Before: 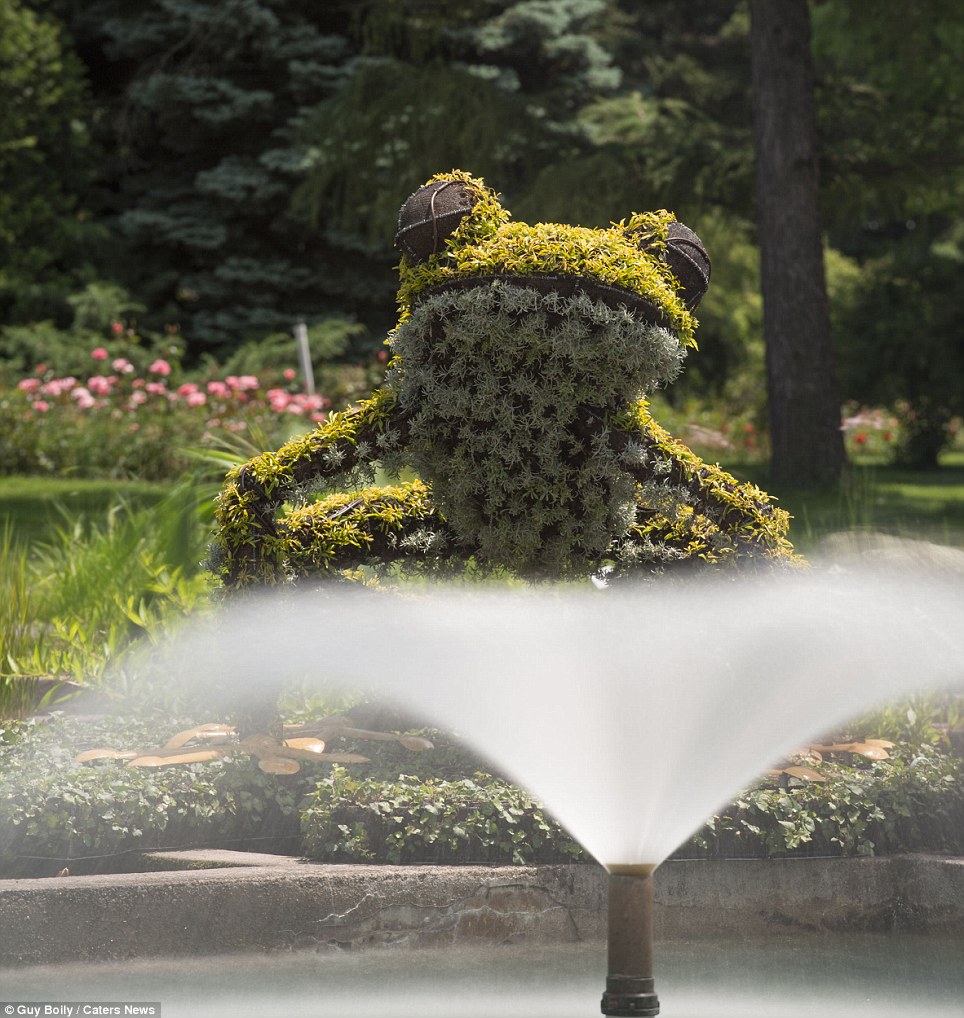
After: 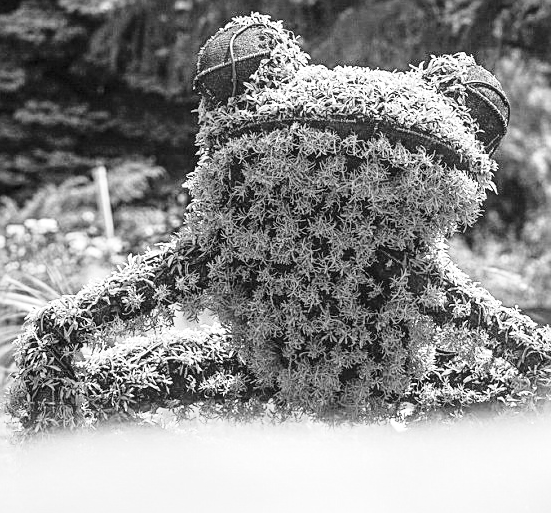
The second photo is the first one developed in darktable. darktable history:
white balance: red 1.004, blue 1.024
sharpen: on, module defaults
crop: left 20.932%, top 15.471%, right 21.848%, bottom 34.081%
exposure: black level correction 0, exposure 1 EV, compensate exposure bias true, compensate highlight preservation false
monochrome: a -74.22, b 78.2
local contrast: detail 130%
base curve: curves: ch0 [(0, 0) (0.028, 0.03) (0.121, 0.232) (0.46, 0.748) (0.859, 0.968) (1, 1)], preserve colors none
